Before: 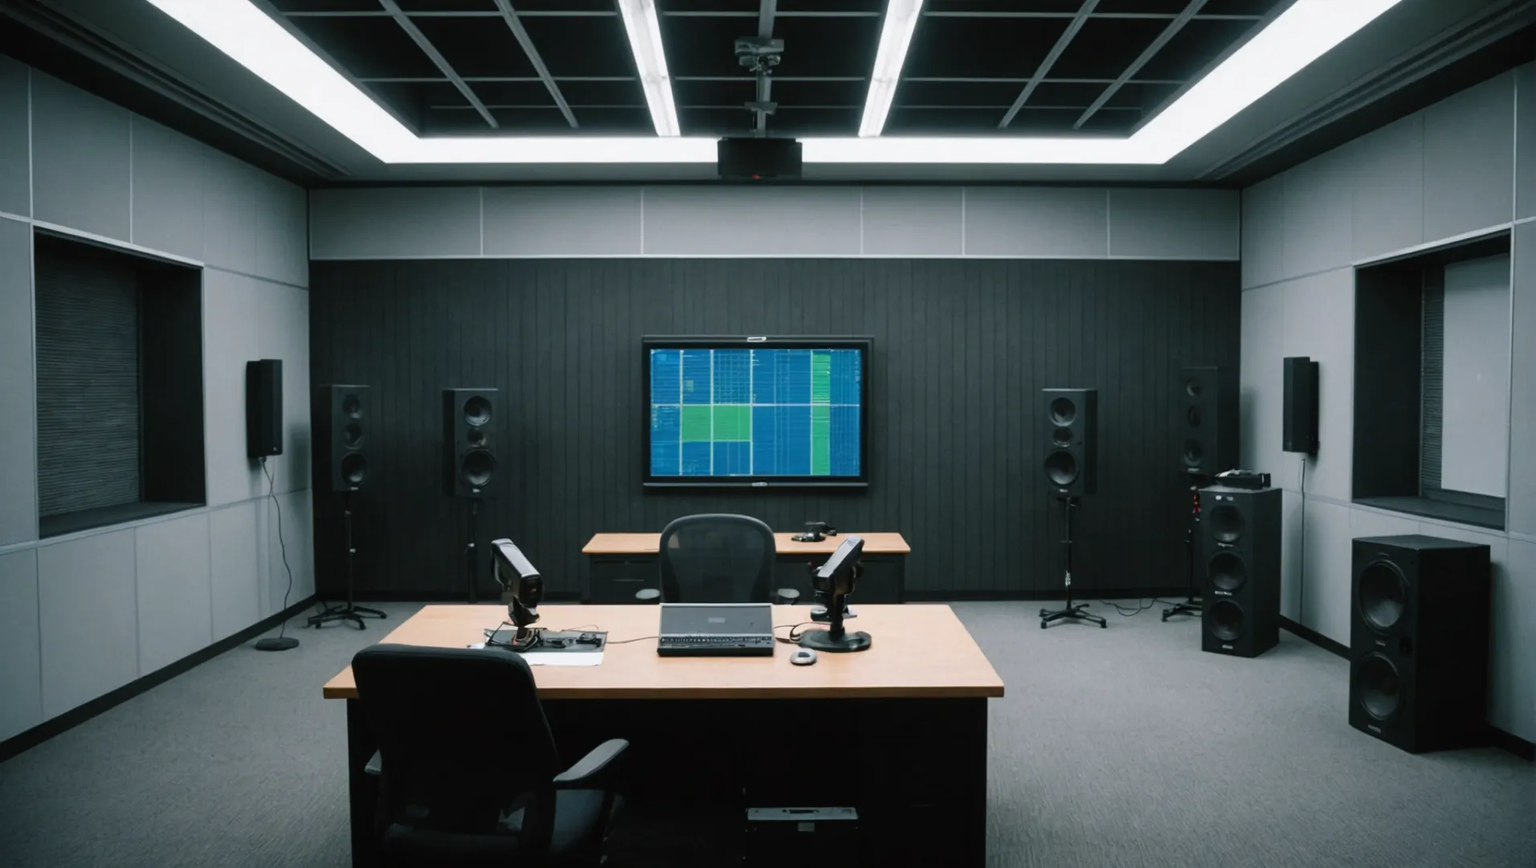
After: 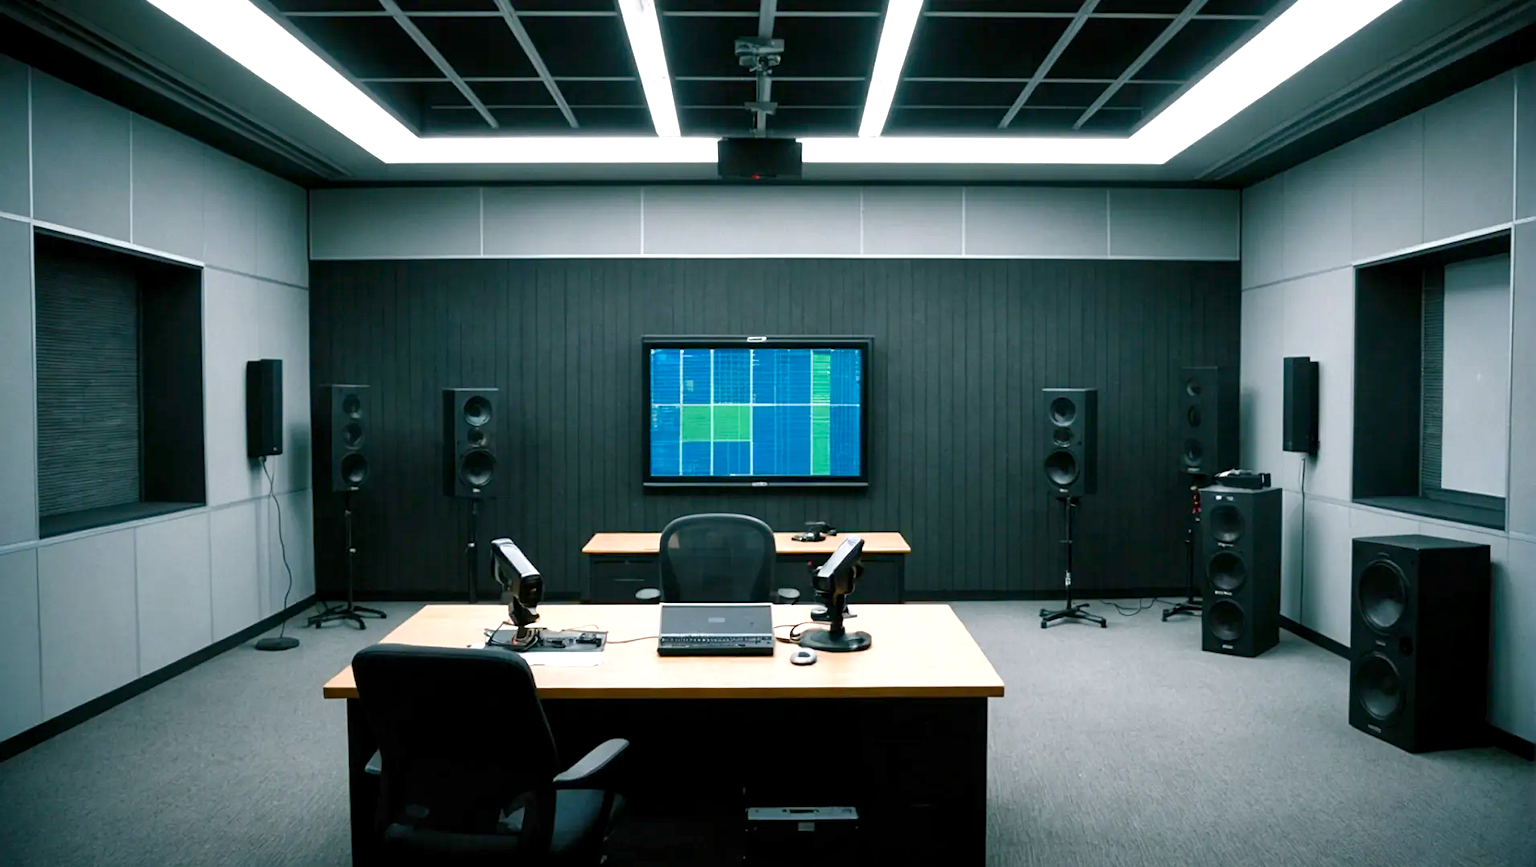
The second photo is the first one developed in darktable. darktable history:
local contrast: mode bilateral grid, contrast 20, coarseness 50, detail 120%, midtone range 0.2
exposure: black level correction 0.002, exposure 0.15 EV, compensate highlight preservation false
sharpen: amount 0.2
color balance rgb: perceptual saturation grading › global saturation 25%, perceptual saturation grading › highlights -50%, perceptual saturation grading › shadows 30%, perceptual brilliance grading › global brilliance 12%, global vibrance 20%
